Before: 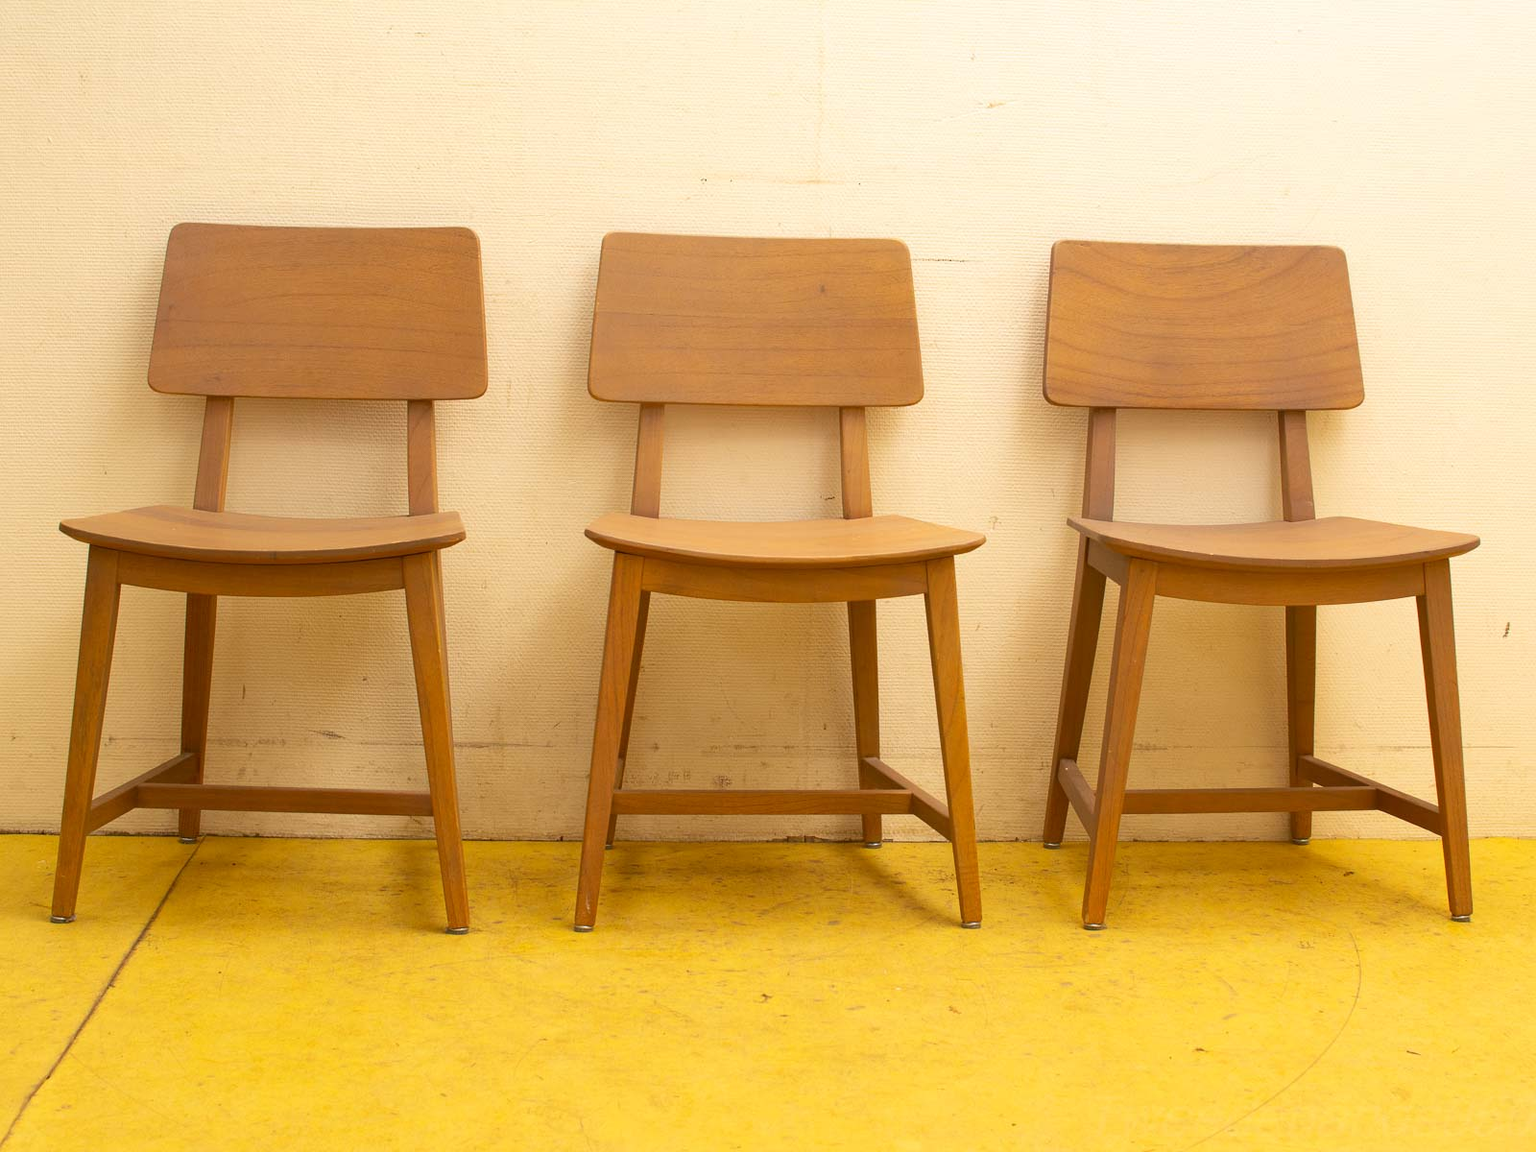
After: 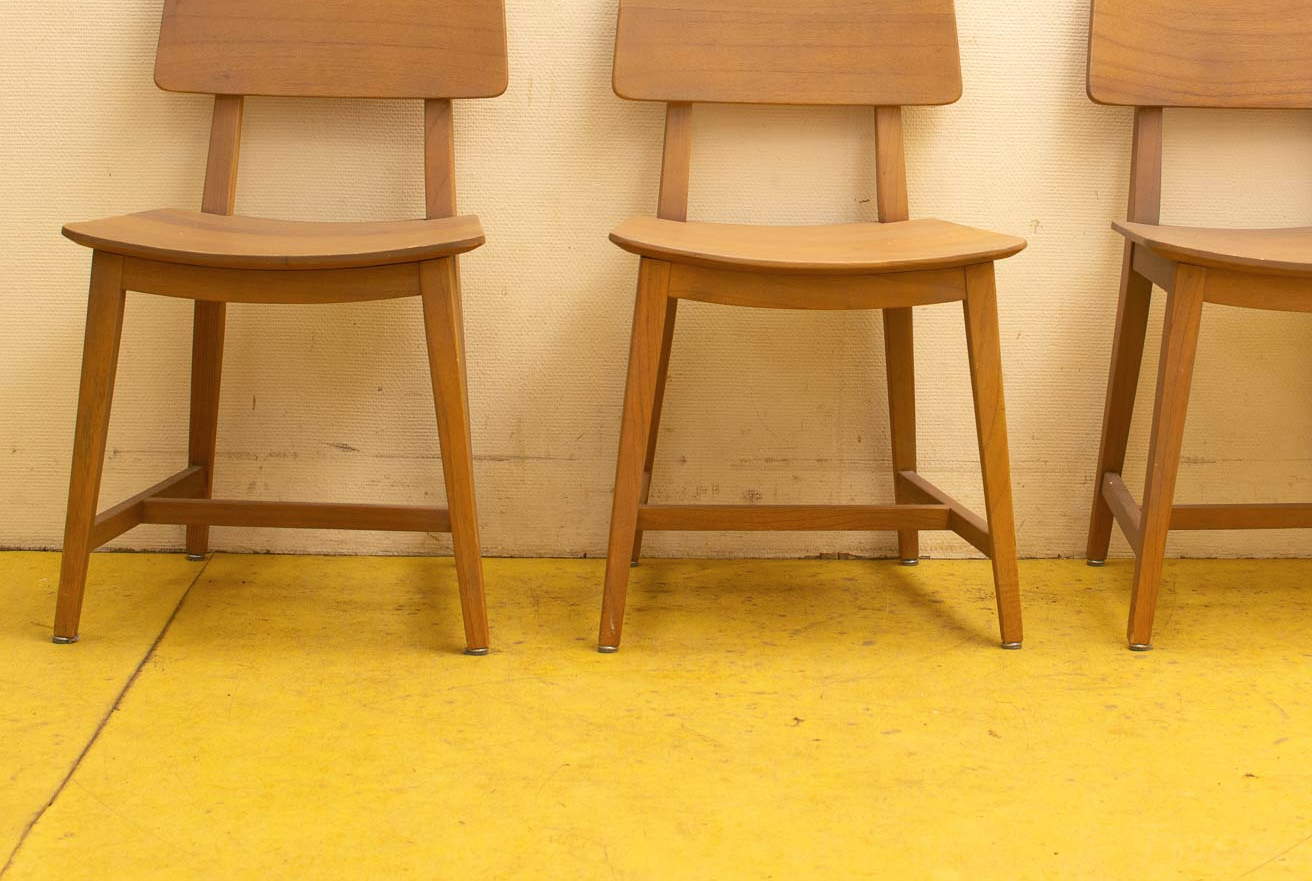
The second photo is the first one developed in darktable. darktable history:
crop: top 26.531%, right 17.959%
contrast brightness saturation: saturation -0.05
